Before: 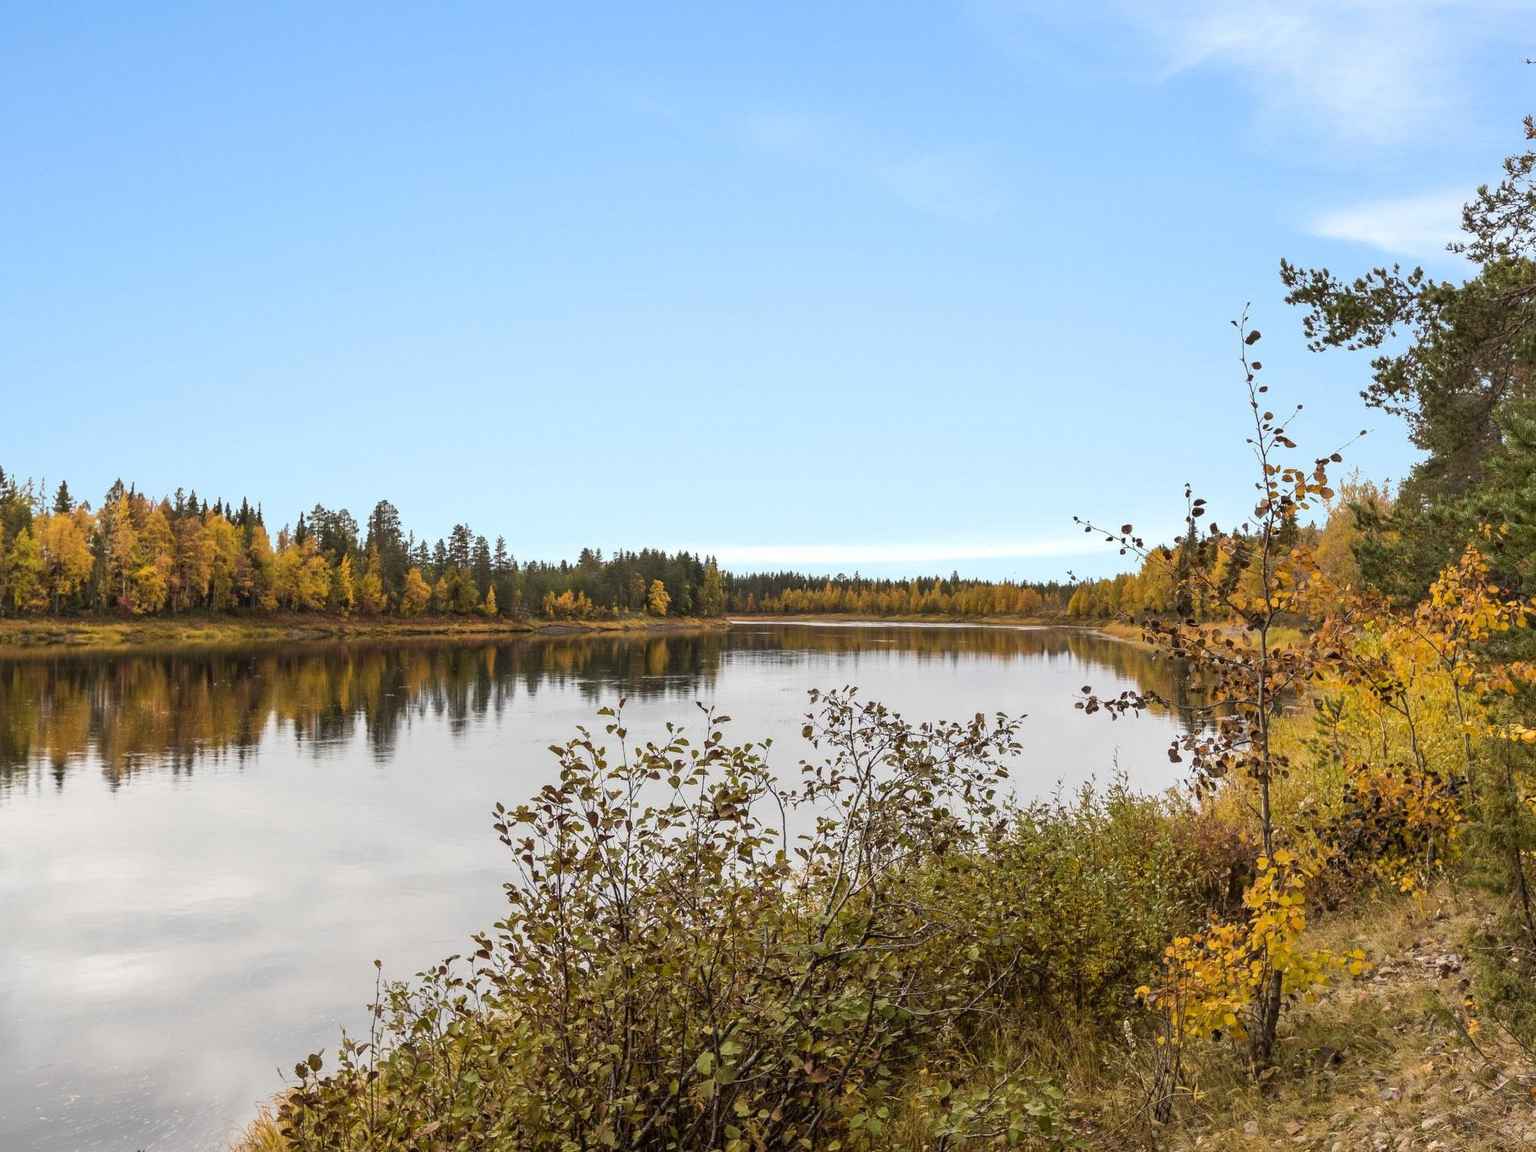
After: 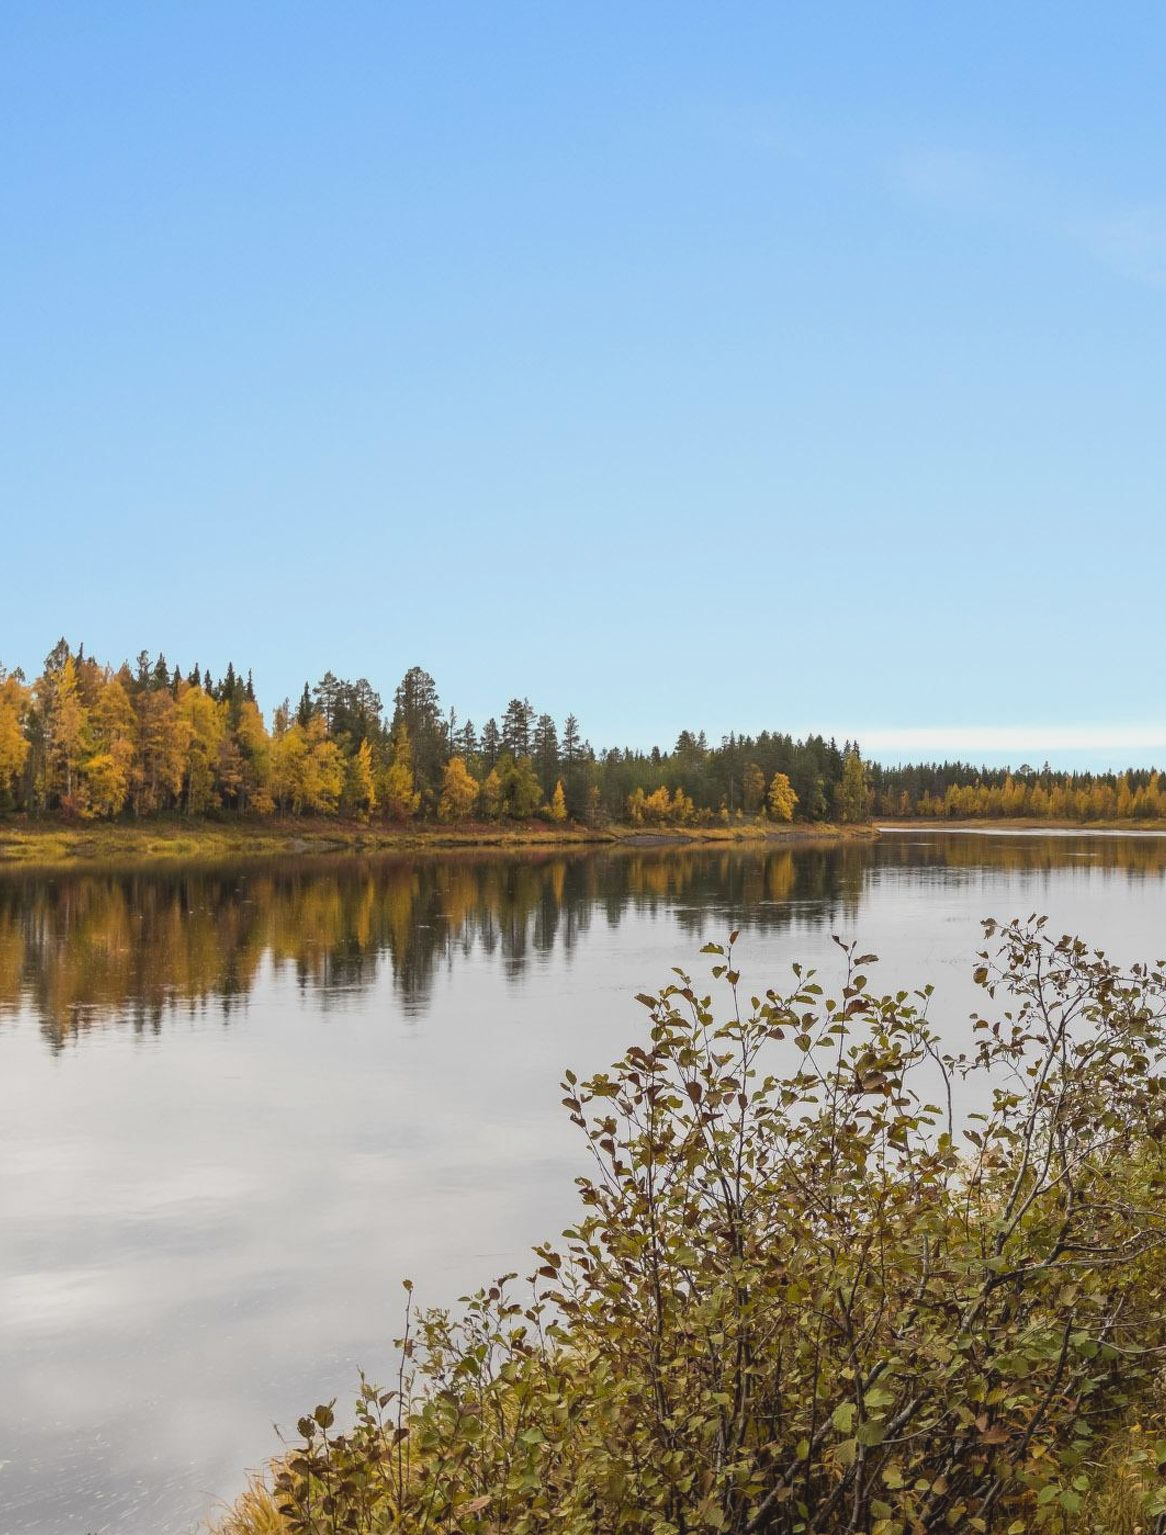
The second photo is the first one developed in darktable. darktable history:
crop: left 4.692%, right 38.349%
contrast brightness saturation: contrast -0.122
